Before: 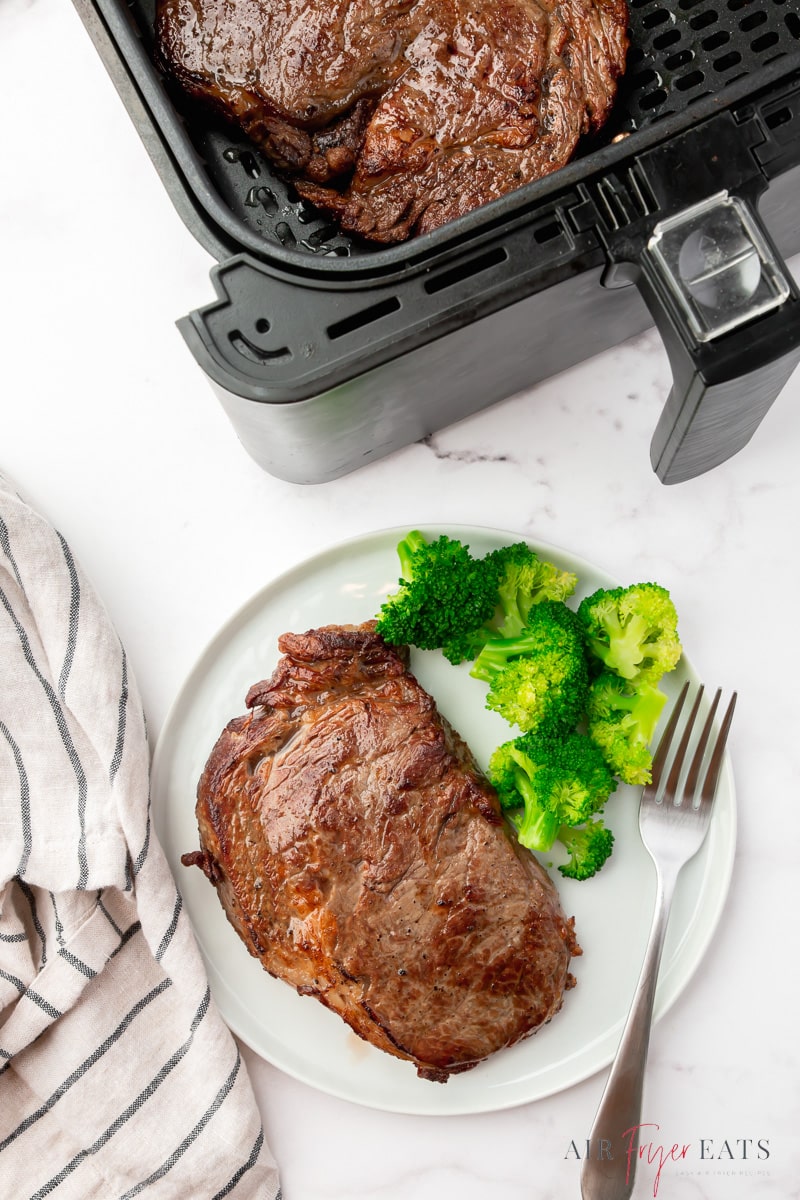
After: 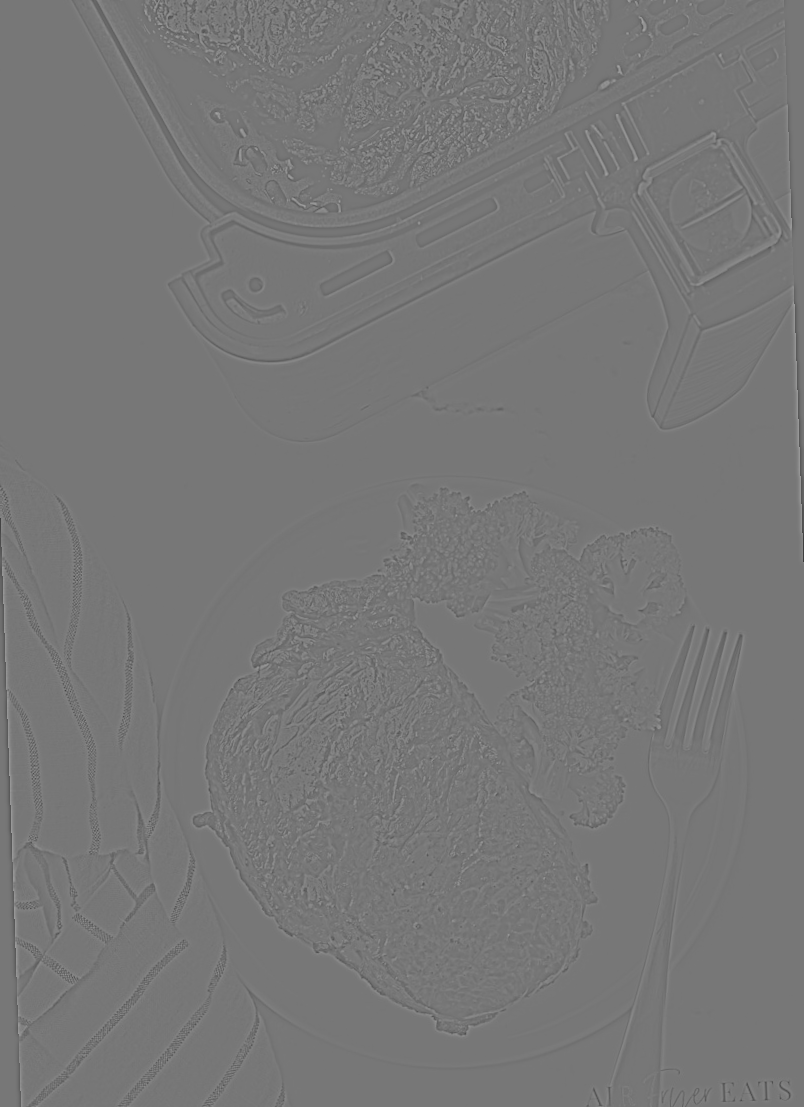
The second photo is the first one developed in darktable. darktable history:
rotate and perspective: rotation -2°, crop left 0.022, crop right 0.978, crop top 0.049, crop bottom 0.951
highpass: sharpness 5.84%, contrast boost 8.44%
